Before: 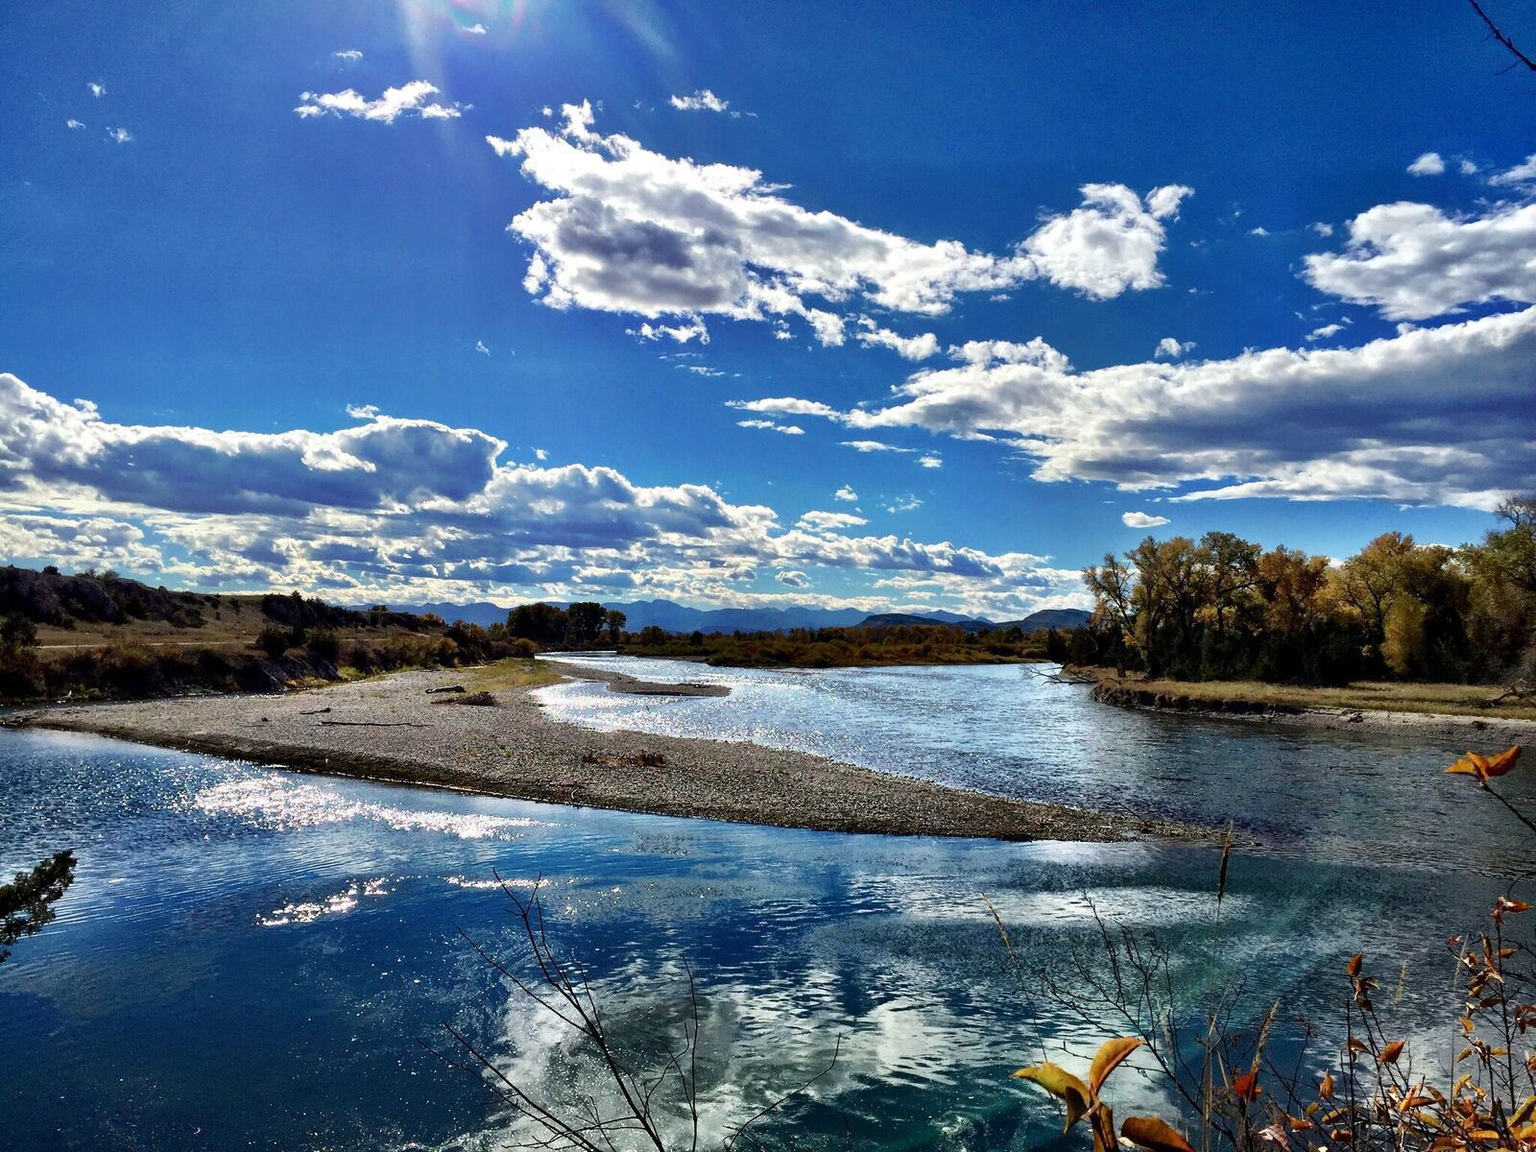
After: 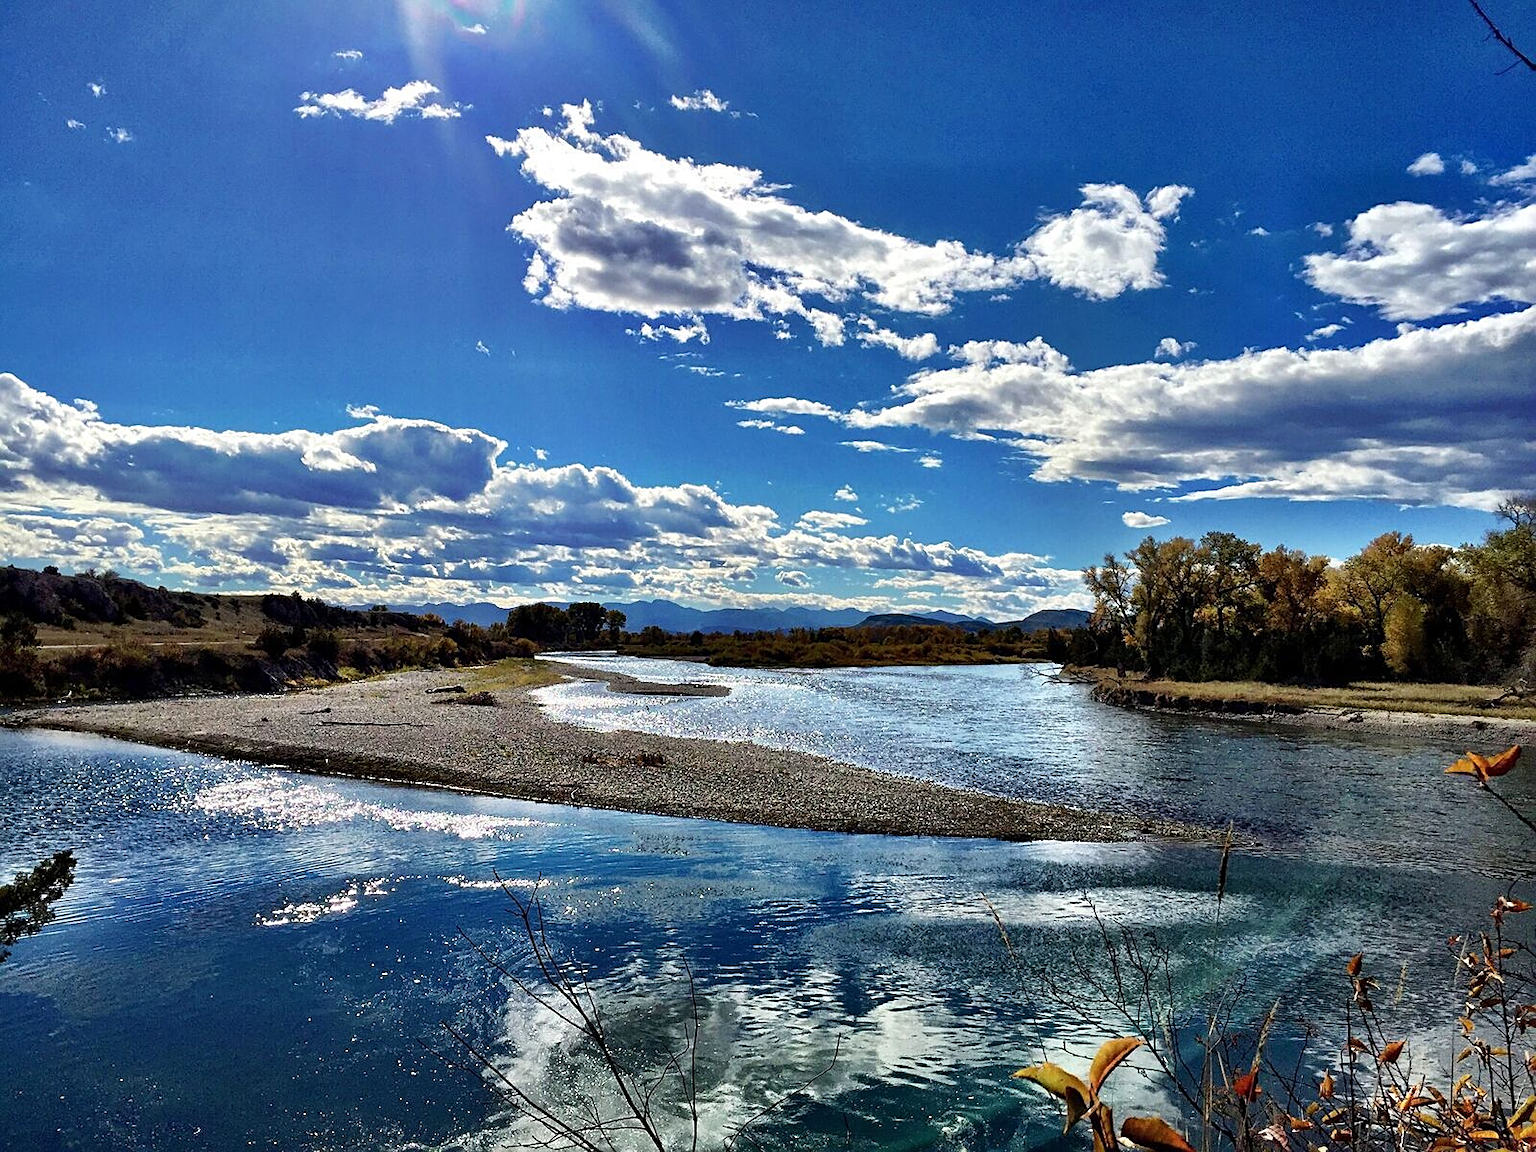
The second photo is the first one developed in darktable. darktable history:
sharpen: on, module defaults
shadows and highlights: shadows 36.55, highlights -28.14, soften with gaussian
